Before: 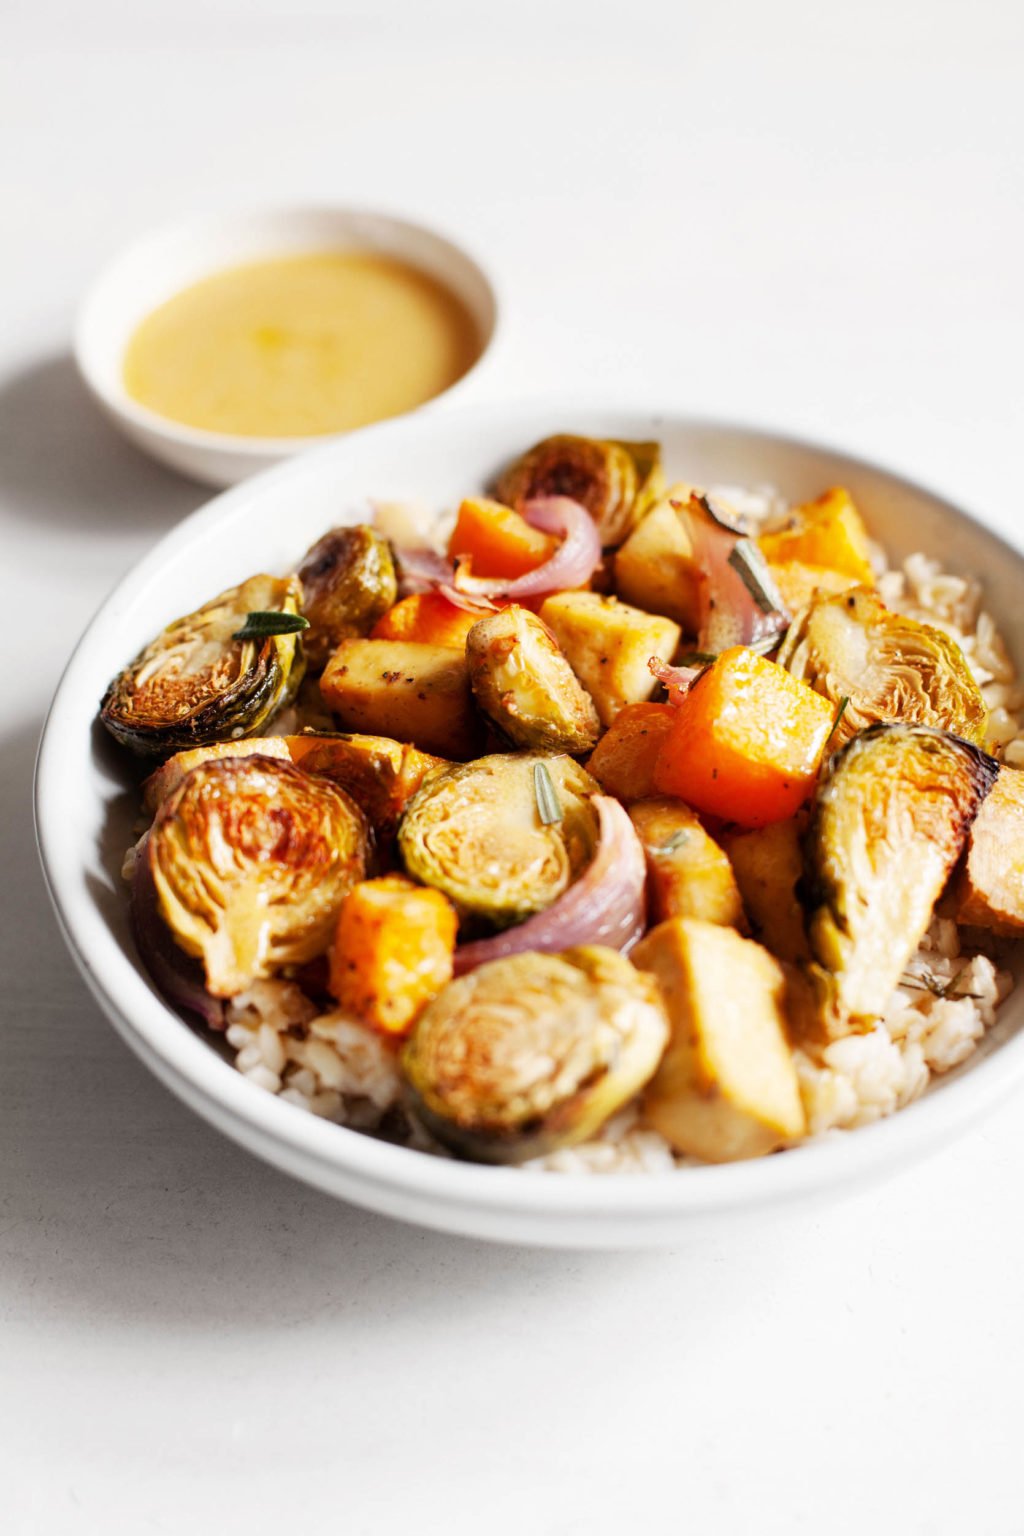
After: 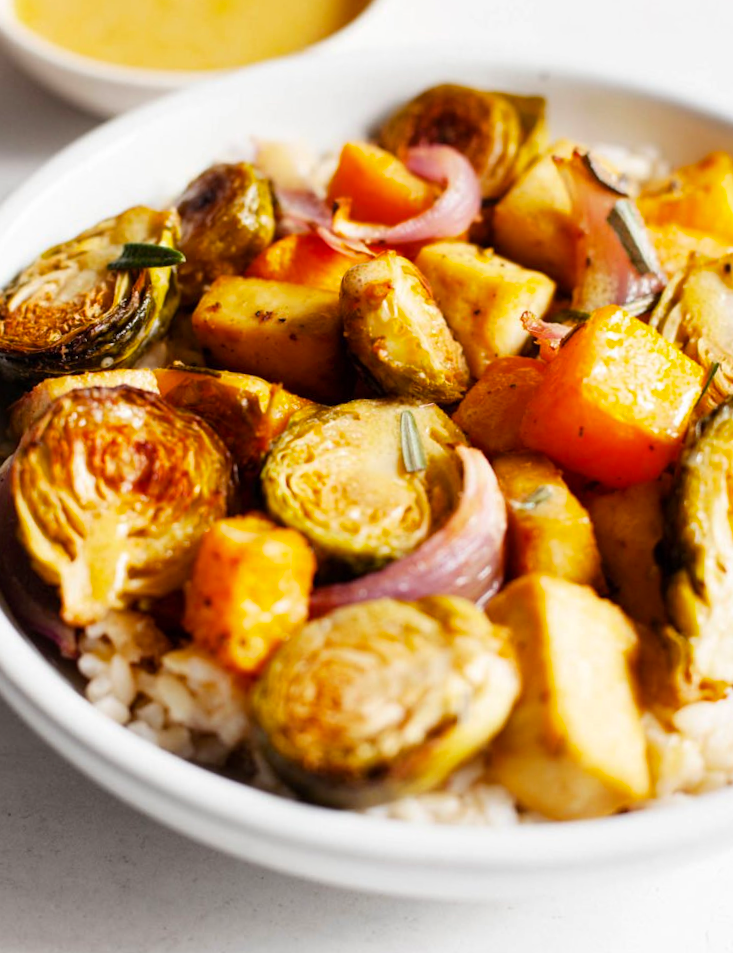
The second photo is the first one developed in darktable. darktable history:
crop and rotate: angle -3.37°, left 9.79%, top 20.73%, right 12.42%, bottom 11.82%
color balance rgb: perceptual saturation grading › global saturation 20%, global vibrance 10%
